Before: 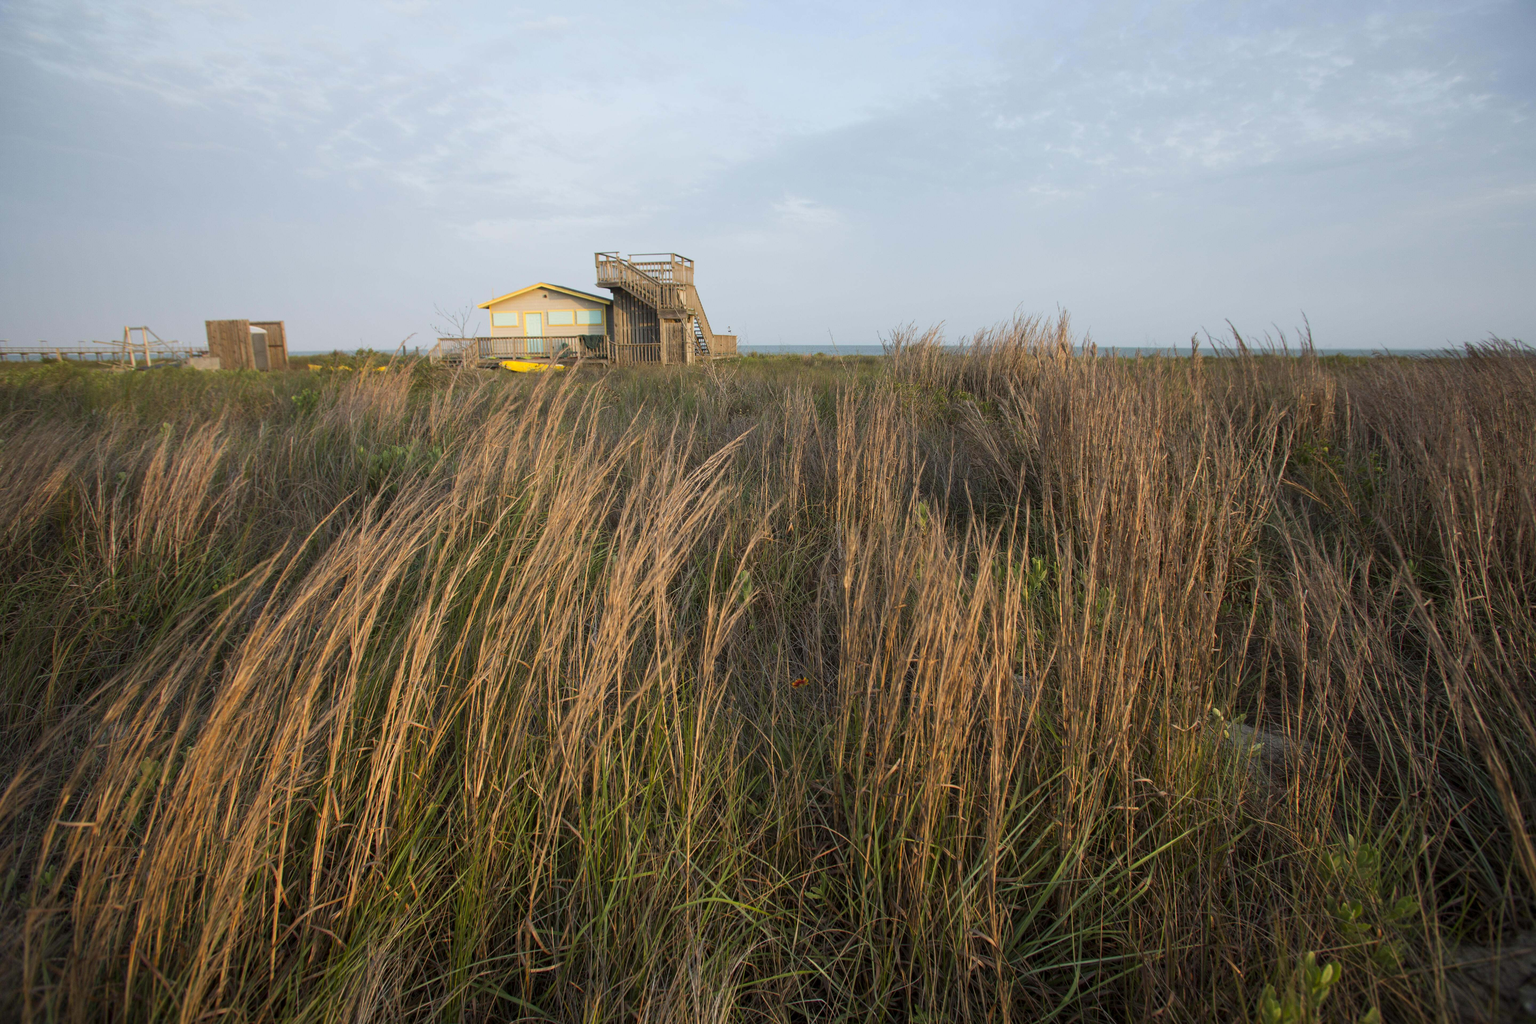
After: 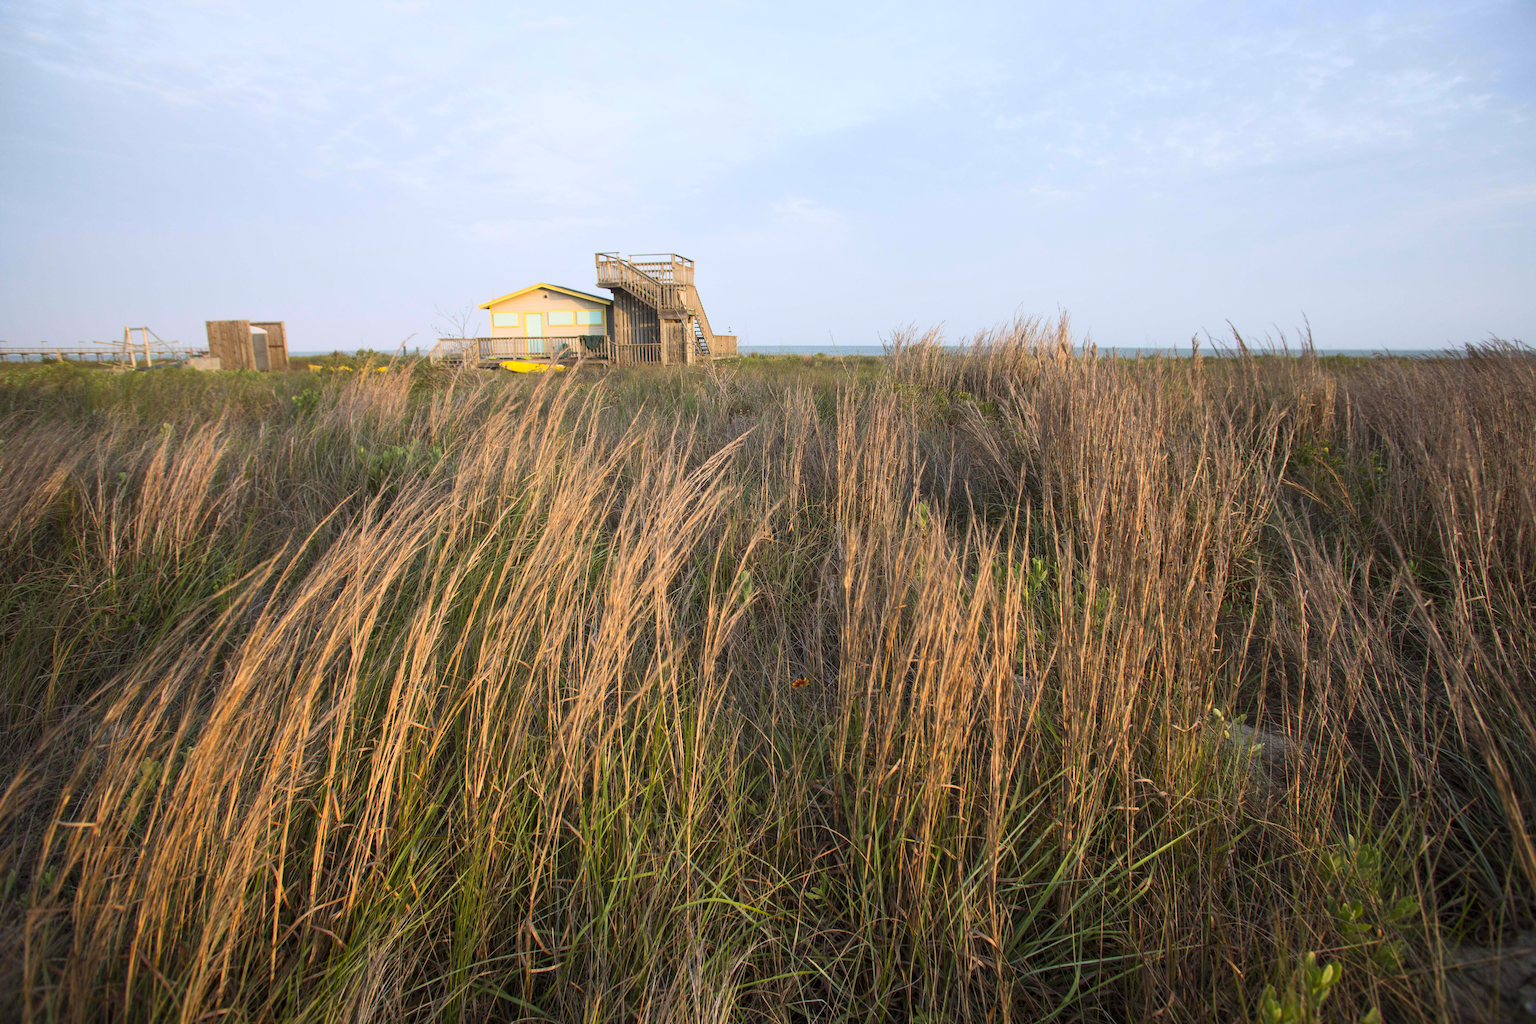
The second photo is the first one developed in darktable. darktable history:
white balance: red 1.009, blue 1.027
contrast brightness saturation: contrast 0.2, brightness 0.16, saturation 0.22
tone equalizer: on, module defaults
